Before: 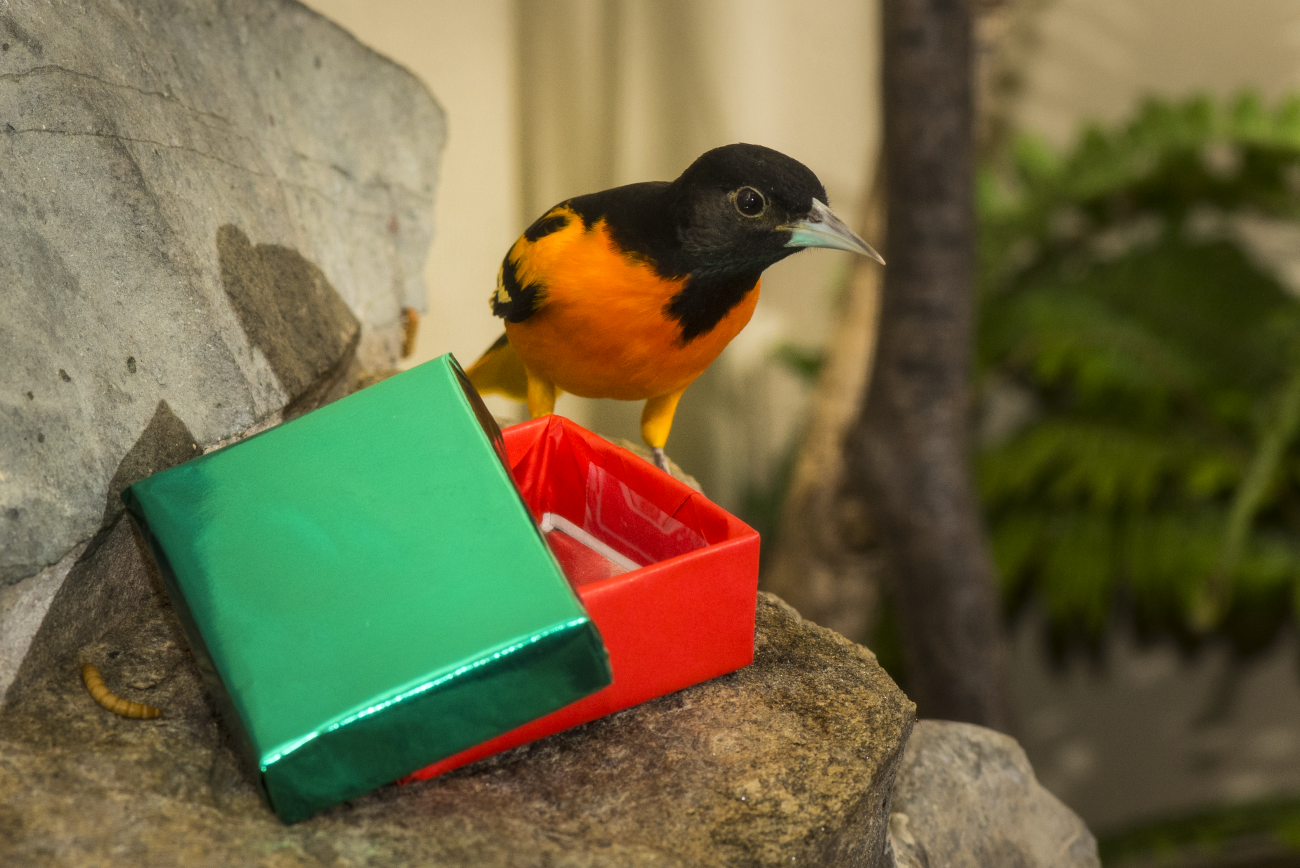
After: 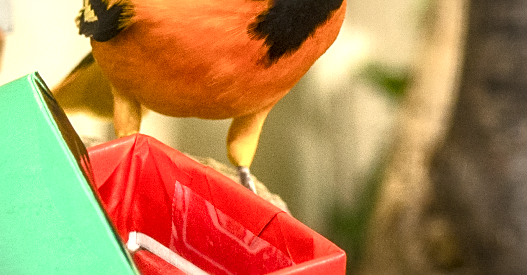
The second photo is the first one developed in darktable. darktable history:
crop: left 31.91%, top 32.478%, right 27.519%, bottom 35.833%
vignetting: fall-off start 85.71%, fall-off radius 80.36%, brightness -0.473, width/height ratio 1.227, dithering 8-bit output, unbound false
local contrast: on, module defaults
color balance rgb: perceptual saturation grading › global saturation 0.088%, perceptual saturation grading › highlights -18.22%, perceptual saturation grading › mid-tones 7.217%, perceptual saturation grading › shadows 27.147%
exposure: black level correction 0.001, exposure 0.966 EV, compensate exposure bias true, compensate highlight preservation false
sharpen: on, module defaults
